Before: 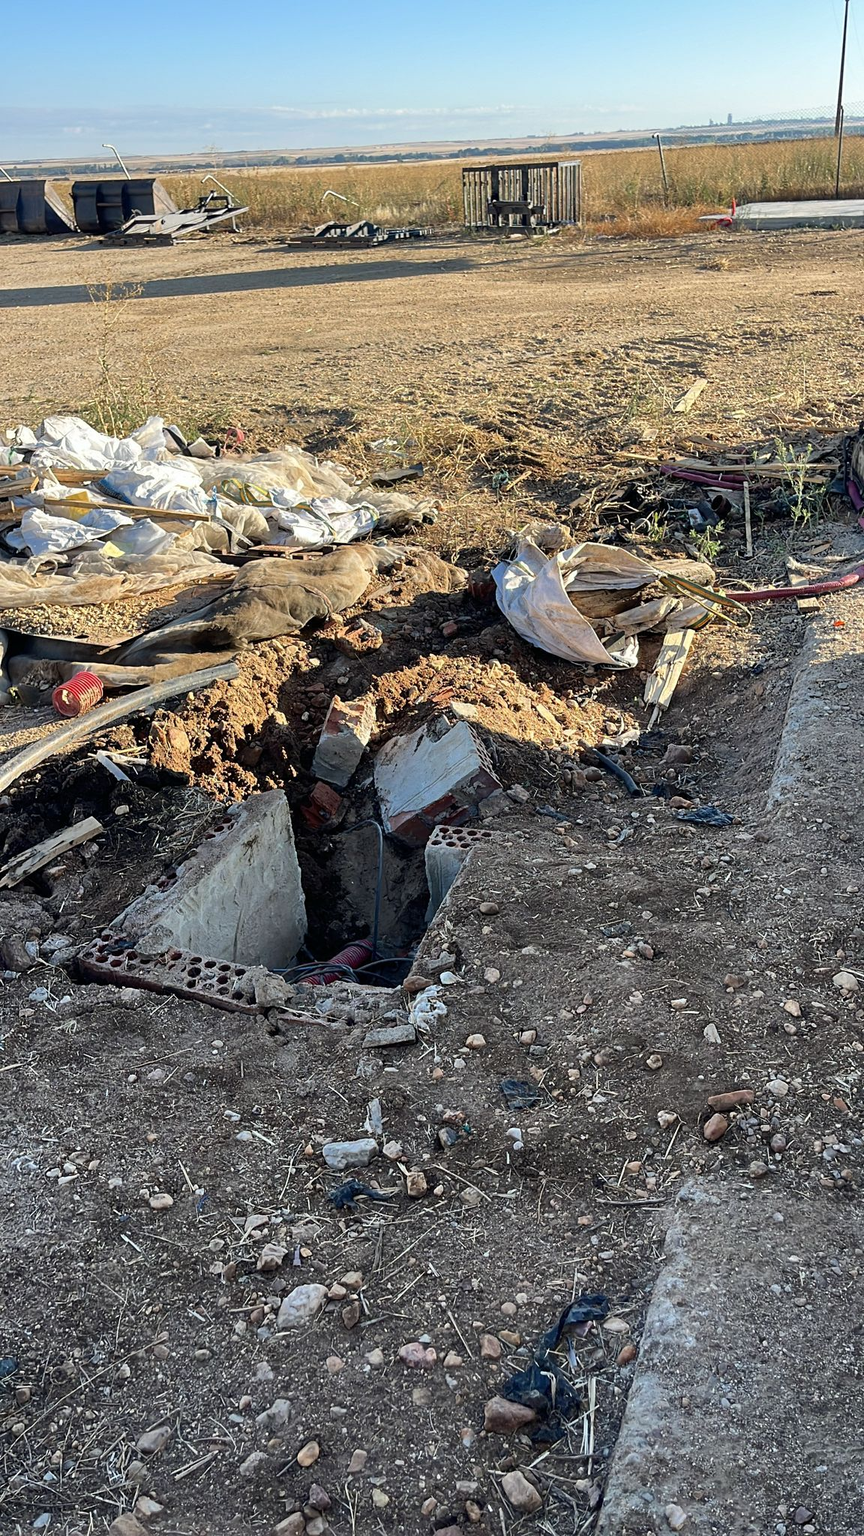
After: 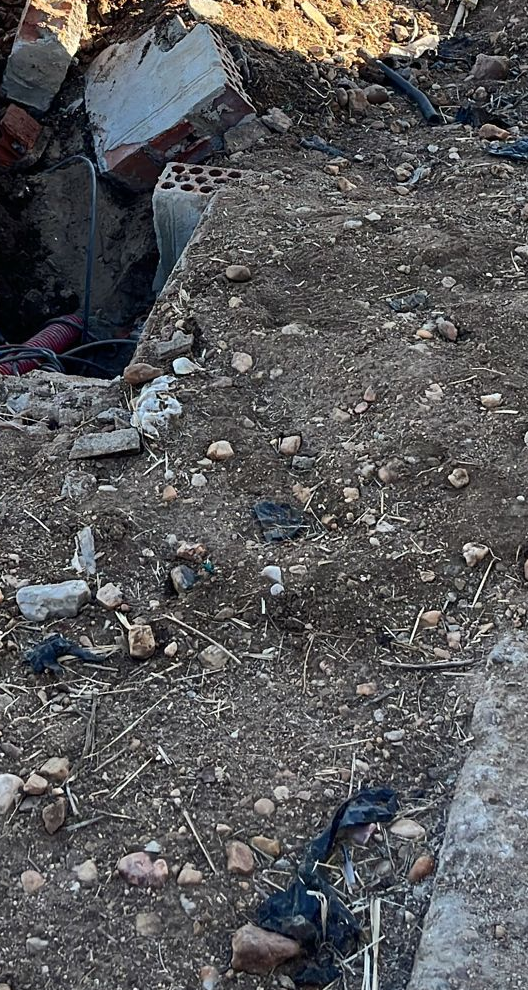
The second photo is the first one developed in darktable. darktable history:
crop: left 35.976%, top 45.819%, right 18.162%, bottom 5.807%
tone equalizer: on, module defaults
